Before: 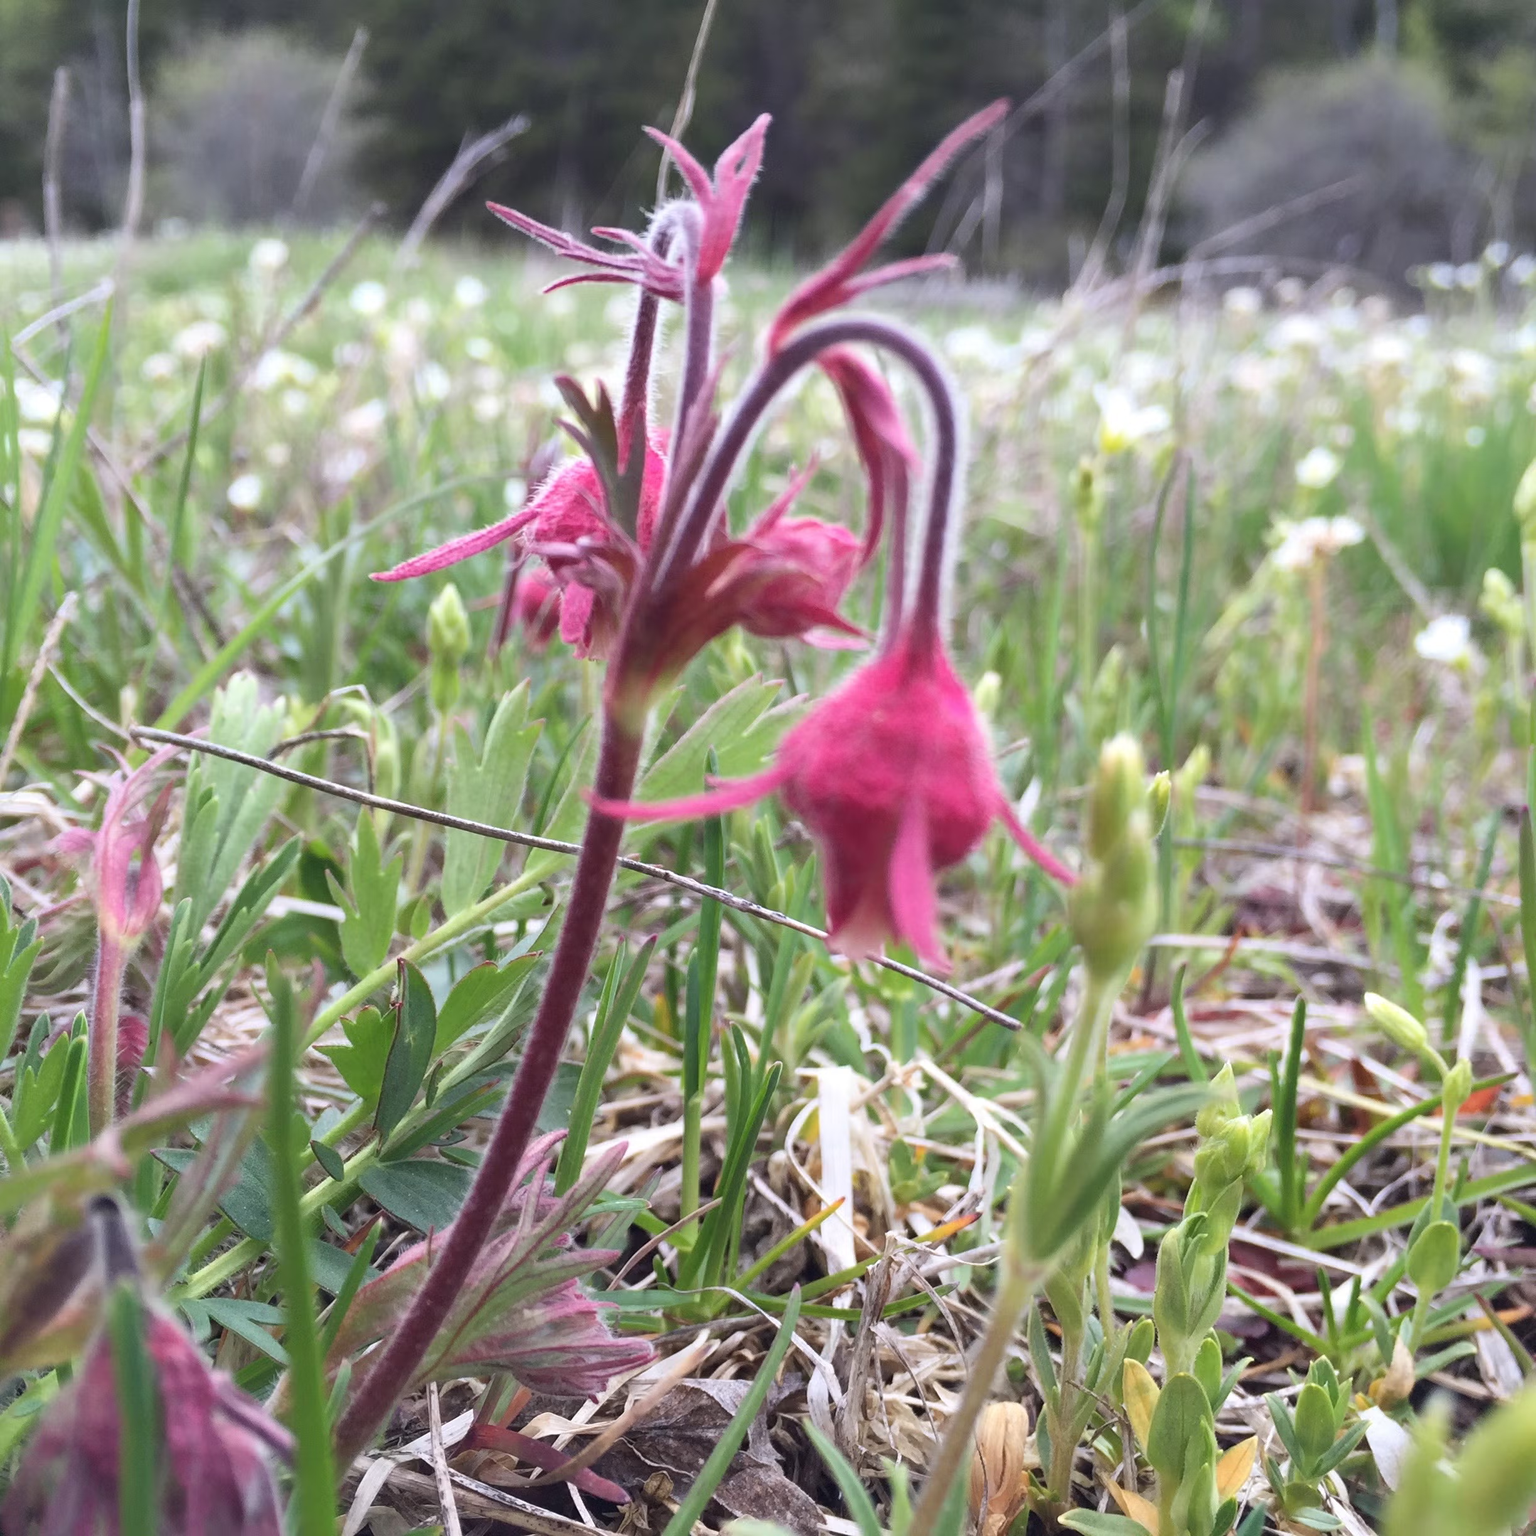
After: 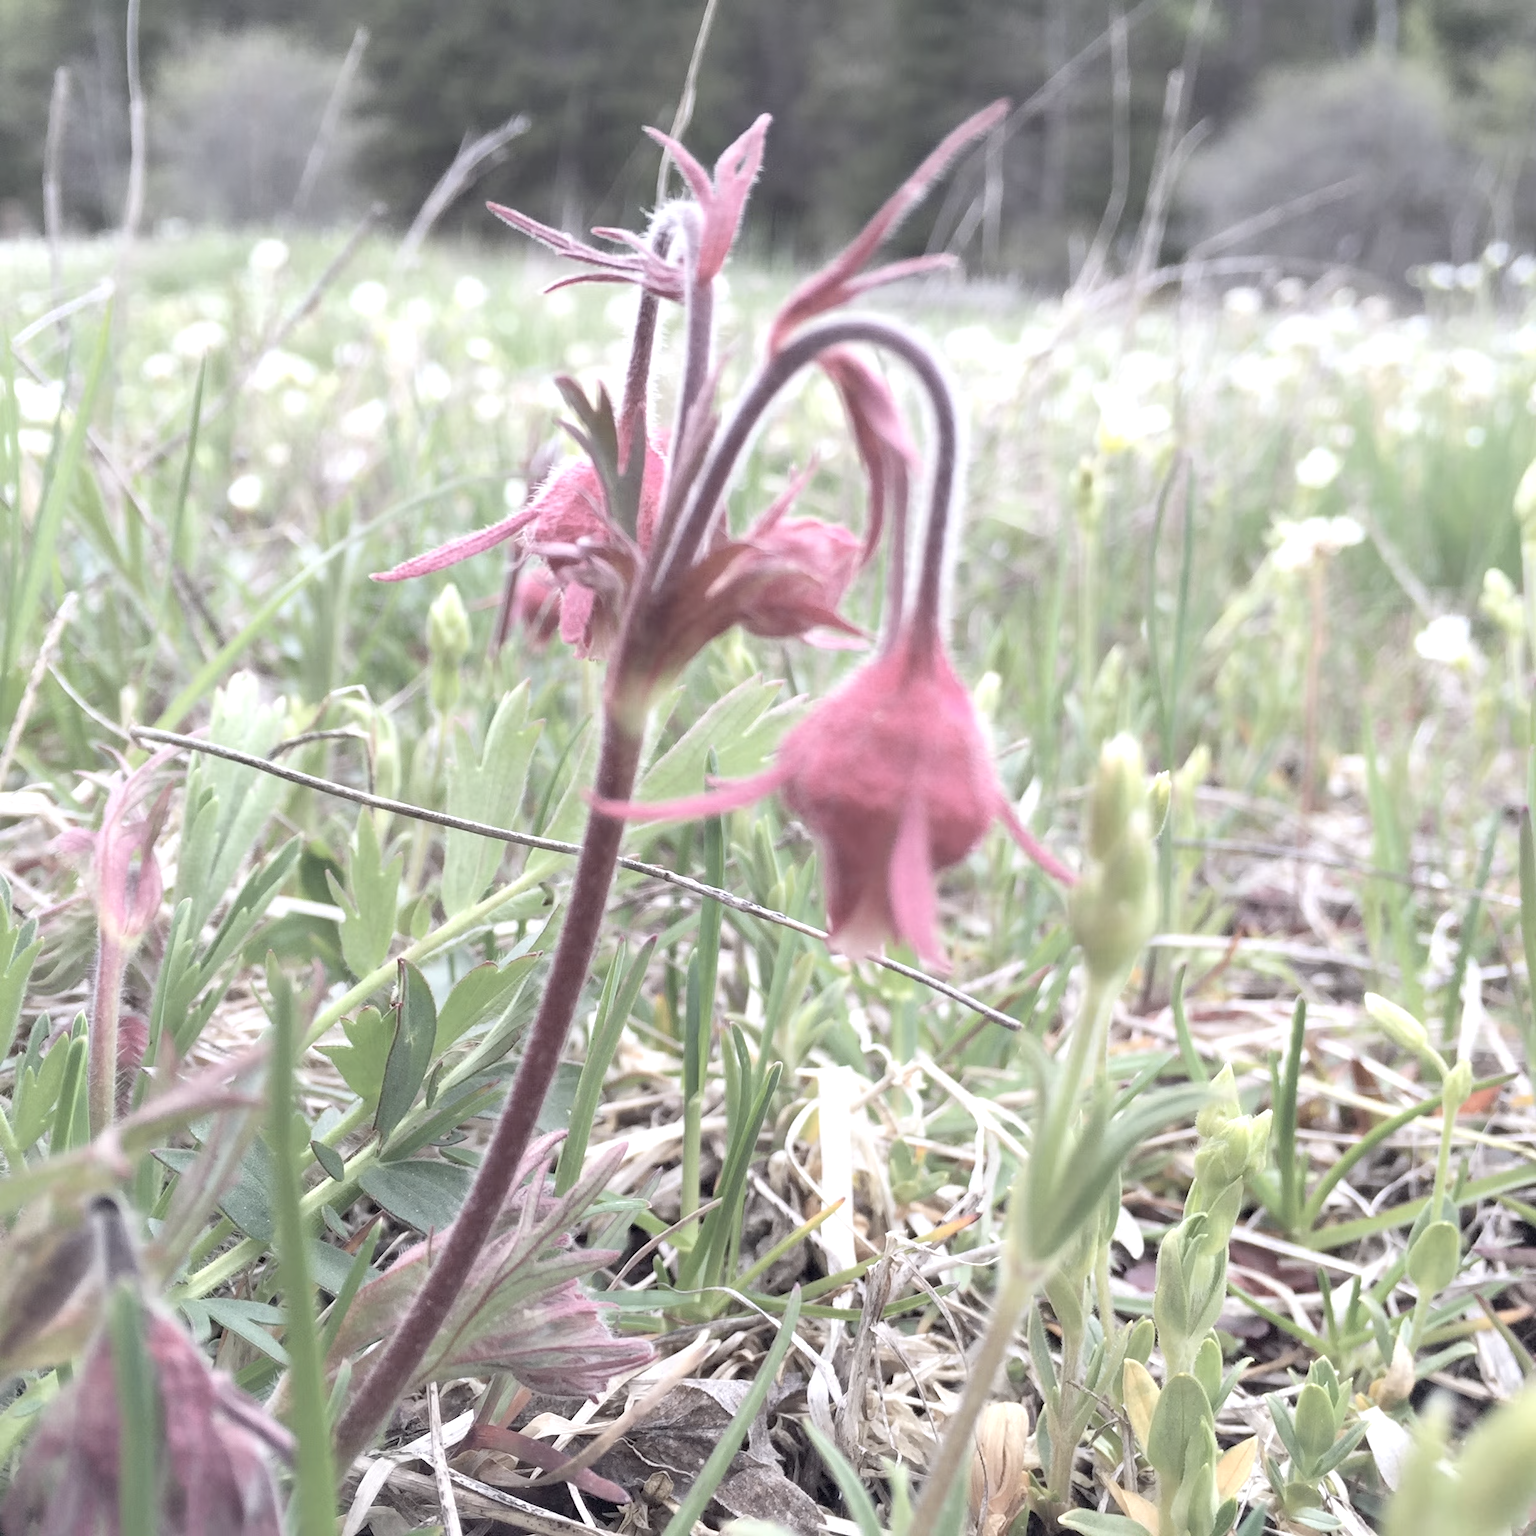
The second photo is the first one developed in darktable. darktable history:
exposure: black level correction 0.005, exposure 0.409 EV, compensate exposure bias true, compensate highlight preservation false
contrast brightness saturation: brightness 0.189, saturation -0.503
